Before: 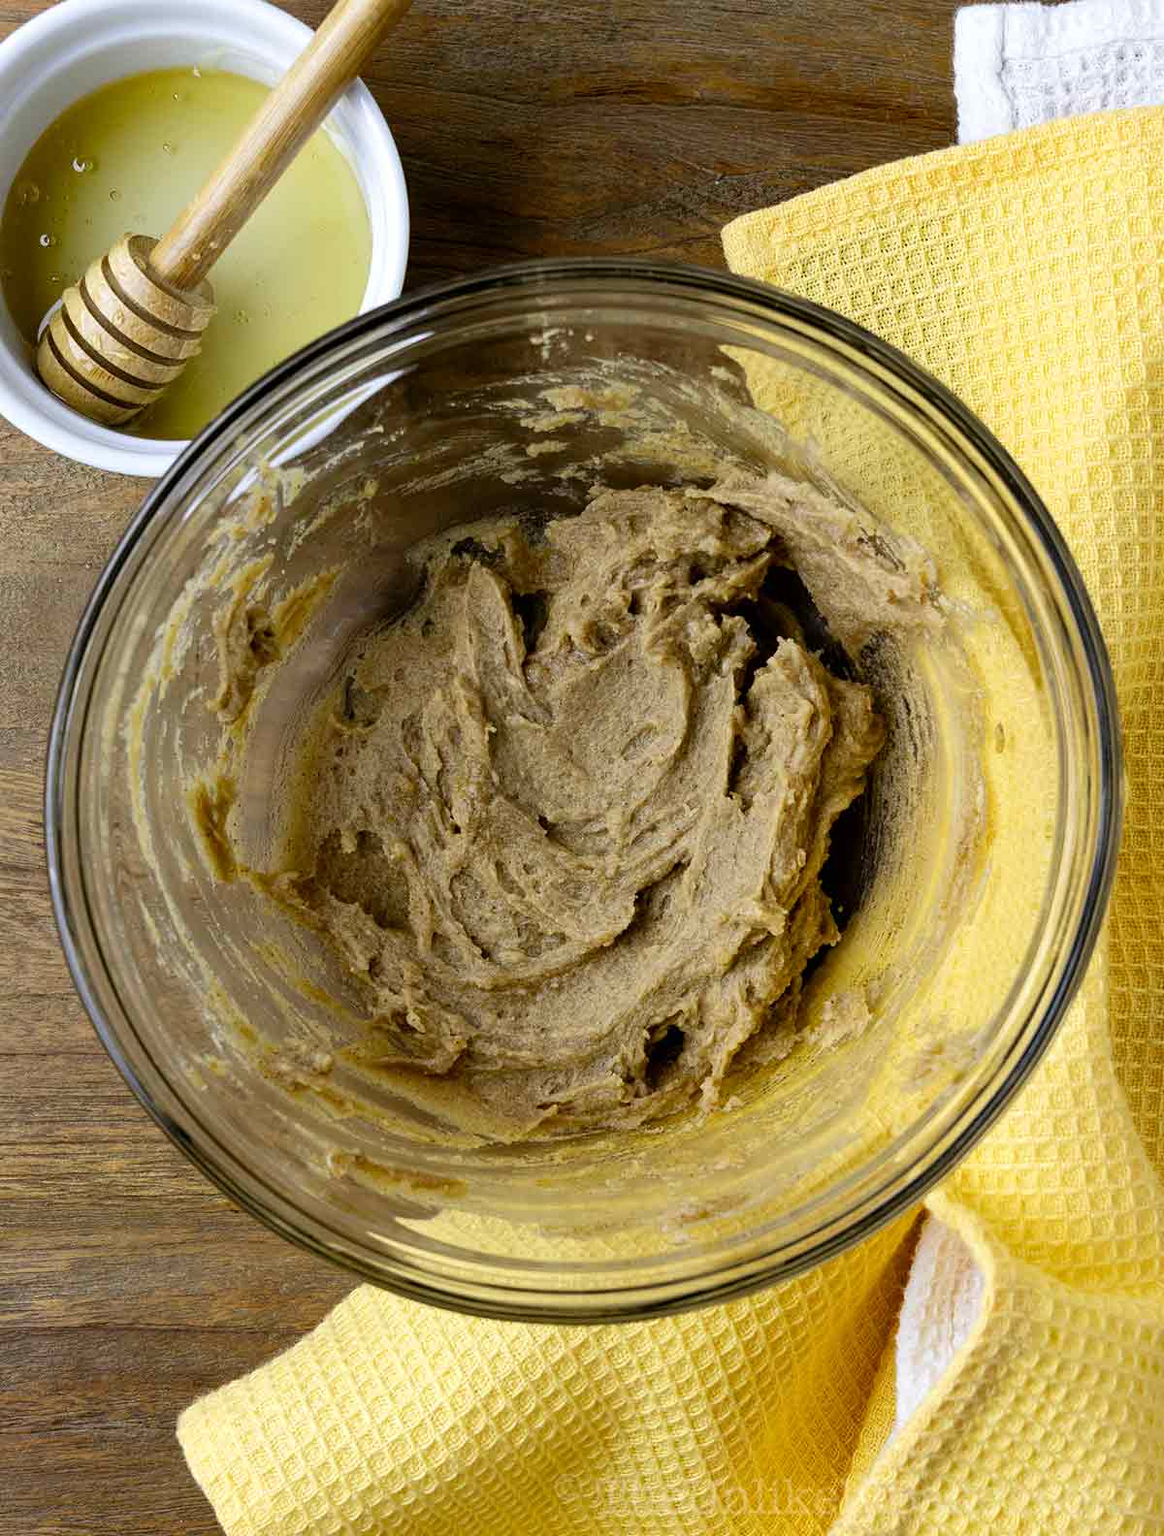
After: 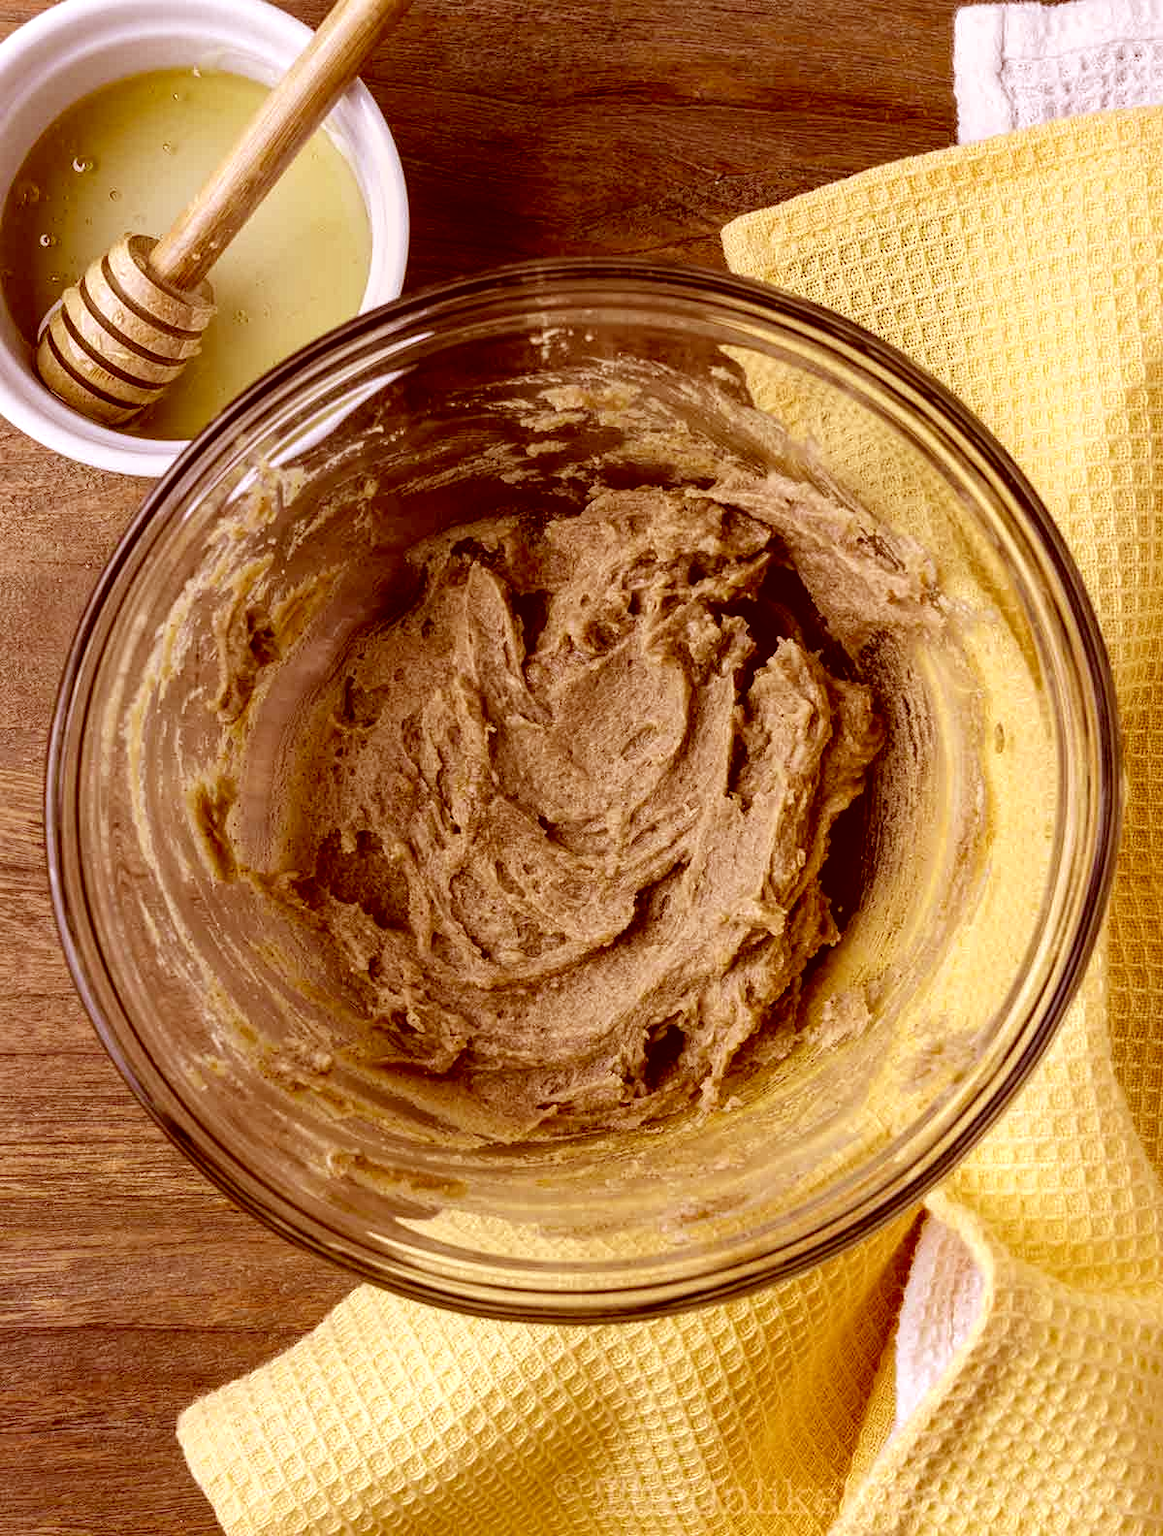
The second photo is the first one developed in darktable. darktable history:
color correction: highlights a* 9.03, highlights b* 8.71, shadows a* 40, shadows b* 40, saturation 0.8
local contrast: detail 130%
white balance: red 0.967, blue 1.049
